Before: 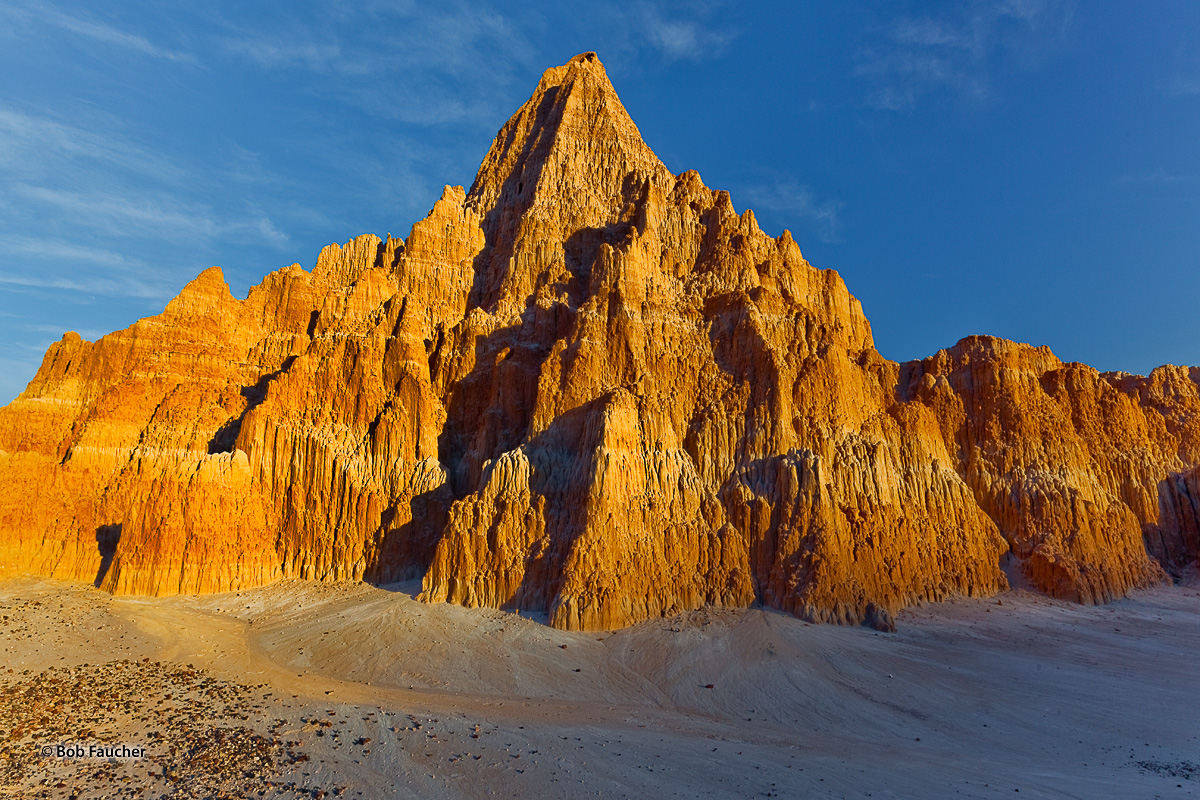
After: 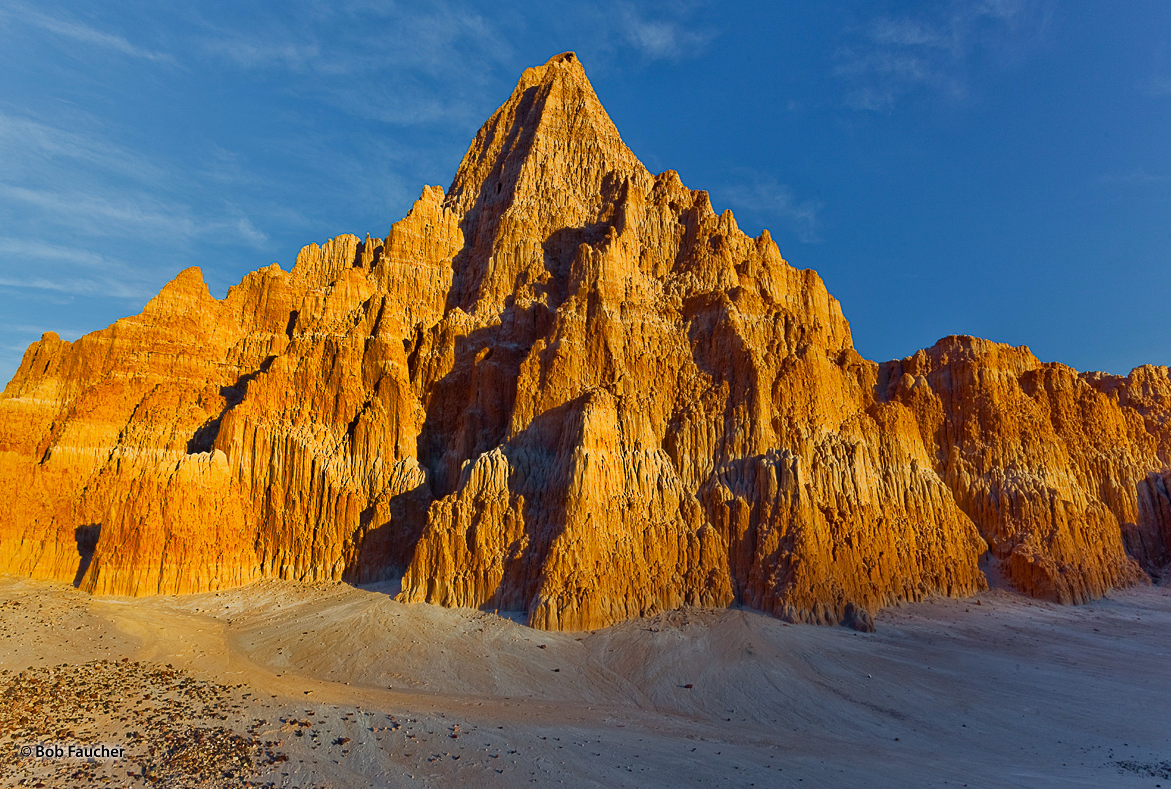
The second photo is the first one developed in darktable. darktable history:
base curve: curves: ch0 [(0, 0) (0.297, 0.298) (1, 1)], preserve colors none
tone equalizer: -8 EV -1.84 EV, -7 EV -1.16 EV, -6 EV -1.62 EV, smoothing diameter 25%, edges refinement/feathering 10, preserve details guided filter
crop and rotate: left 1.774%, right 0.633%, bottom 1.28%
